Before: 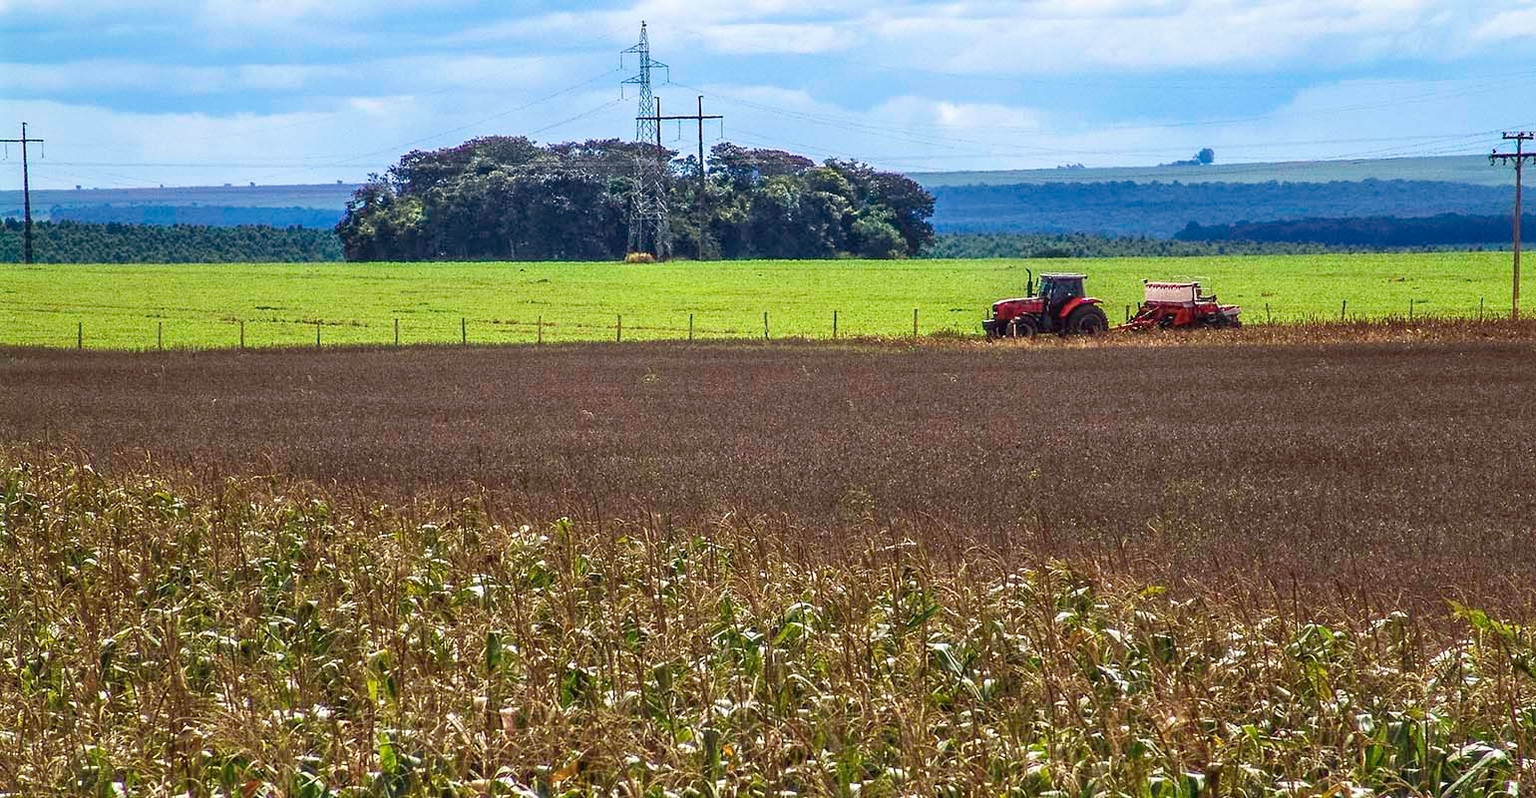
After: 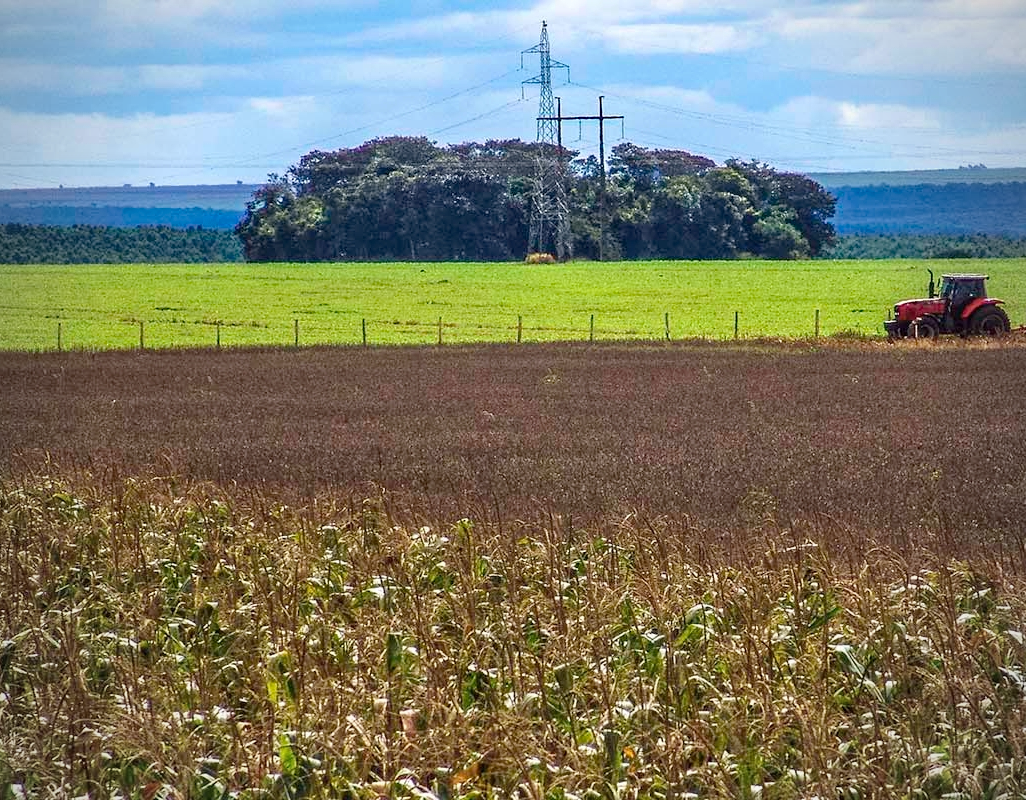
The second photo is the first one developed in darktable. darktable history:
crop and rotate: left 6.617%, right 26.717%
tone equalizer: -8 EV -1.84 EV, -7 EV -1.16 EV, -6 EV -1.62 EV, smoothing diameter 25%, edges refinement/feathering 10, preserve details guided filter
vignetting: fall-off radius 60.65%
haze removal: compatibility mode true, adaptive false
